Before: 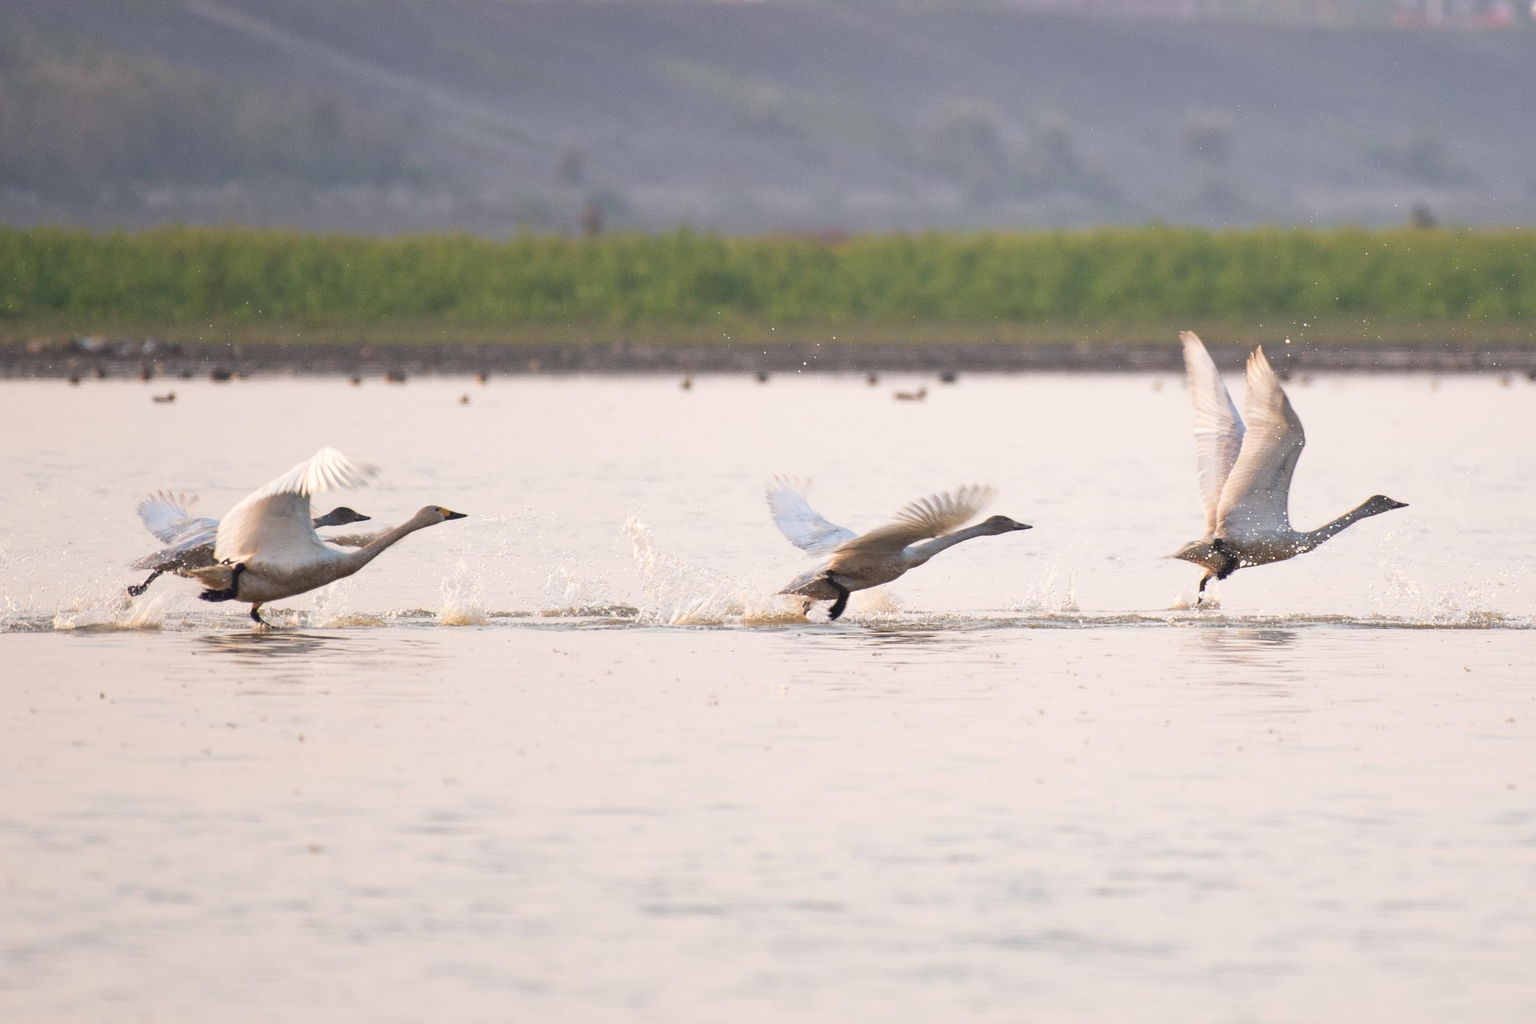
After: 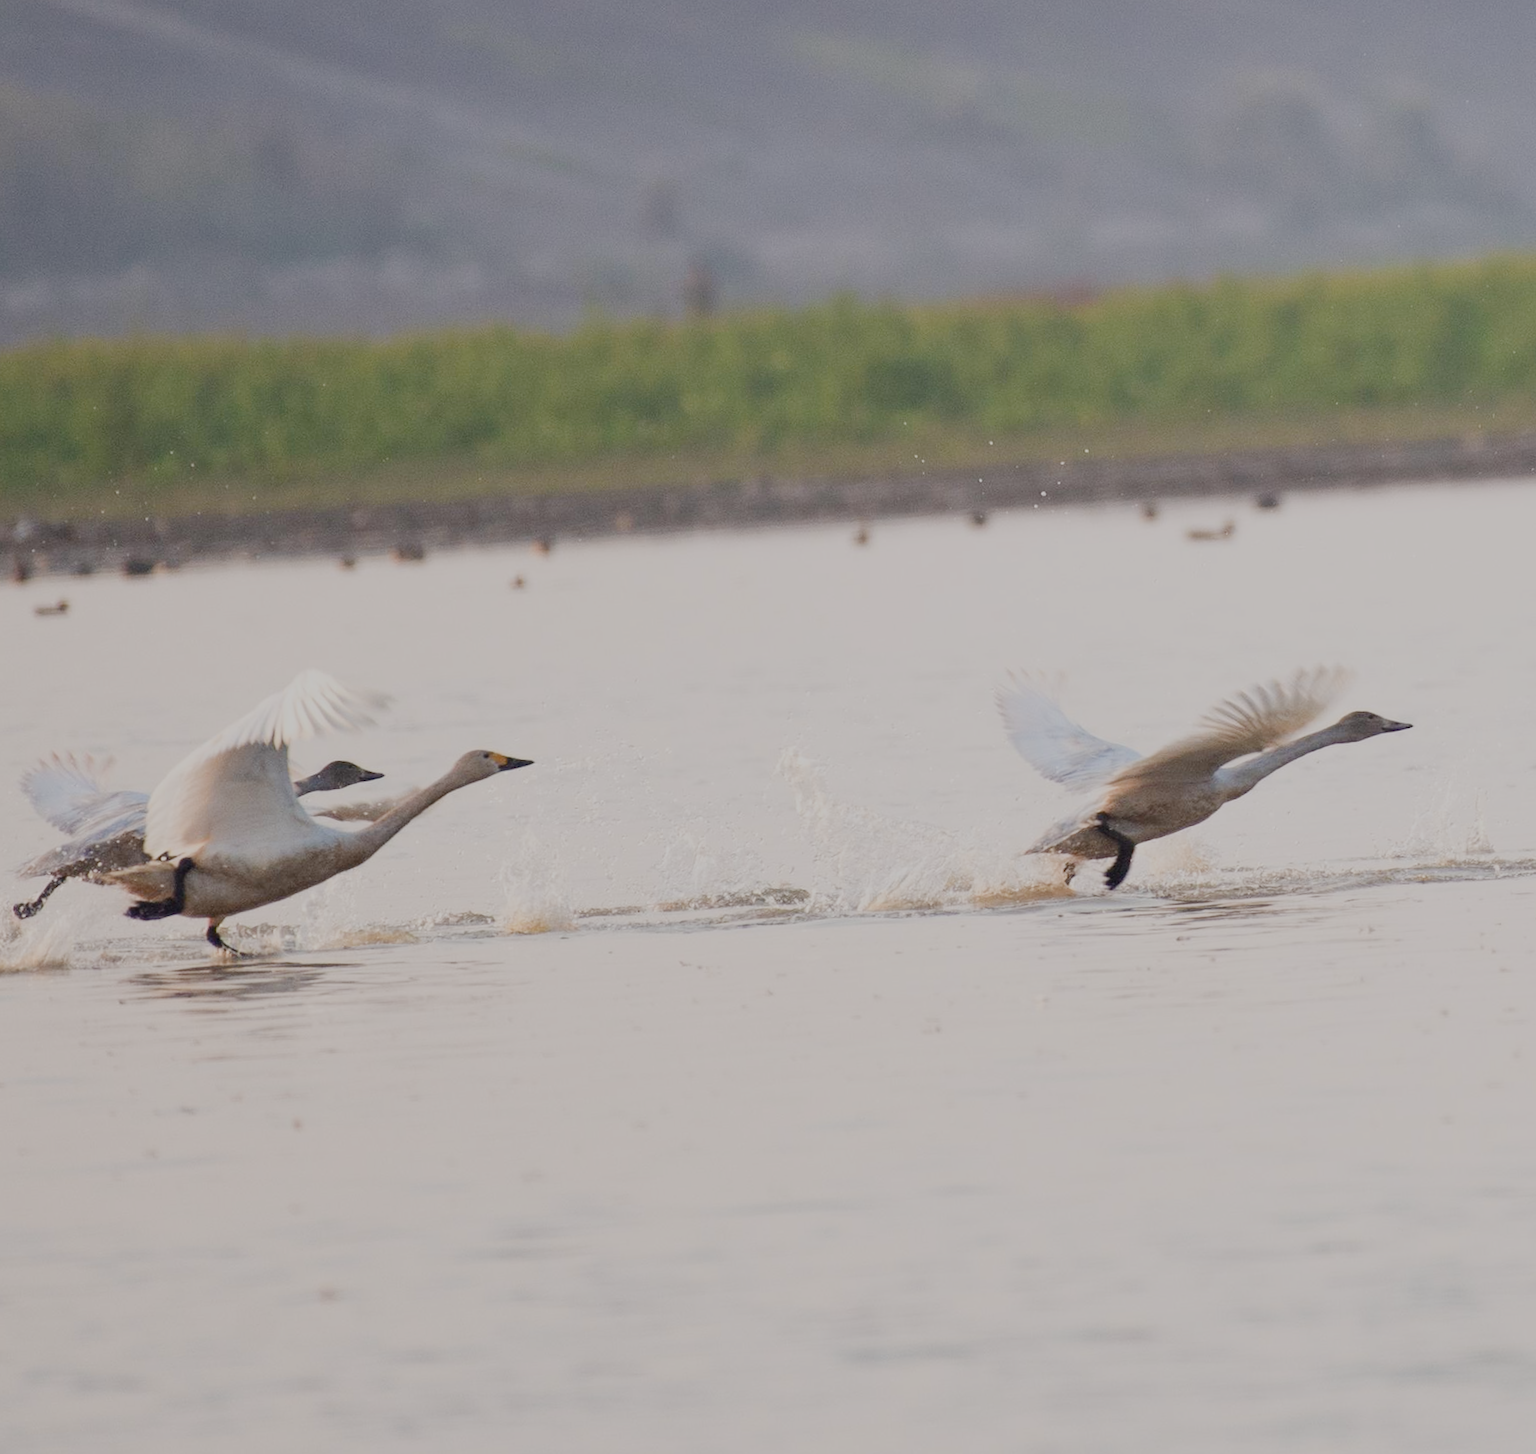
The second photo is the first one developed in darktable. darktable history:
sigmoid: contrast 1.05, skew -0.15
rotate and perspective: rotation -3.52°, crop left 0.036, crop right 0.964, crop top 0.081, crop bottom 0.919
crop and rotate: left 6.617%, right 26.717%
